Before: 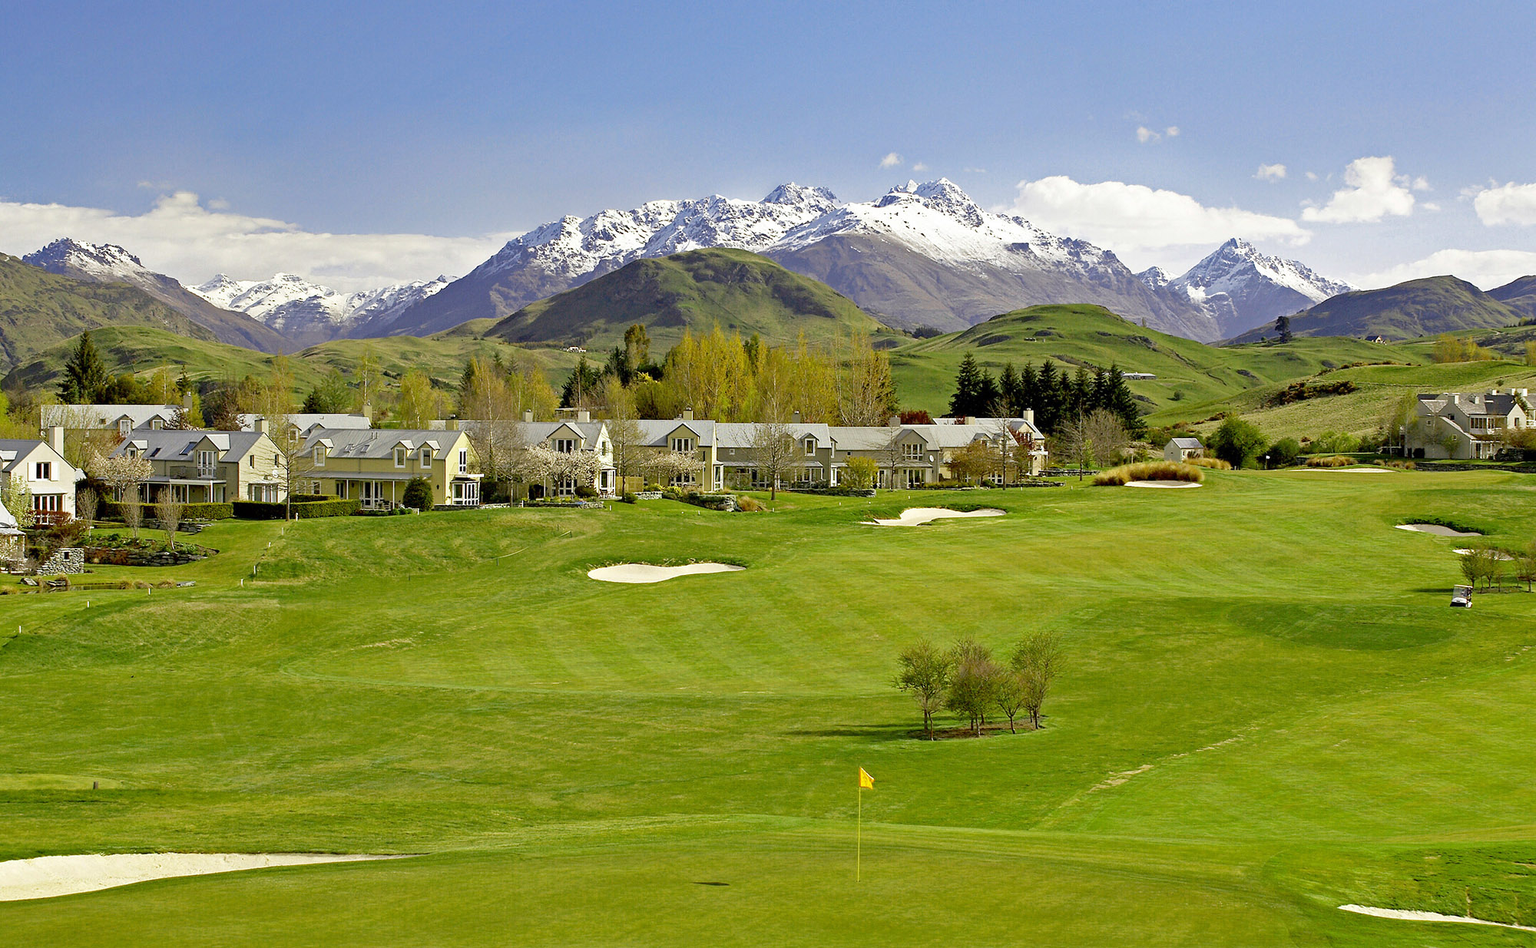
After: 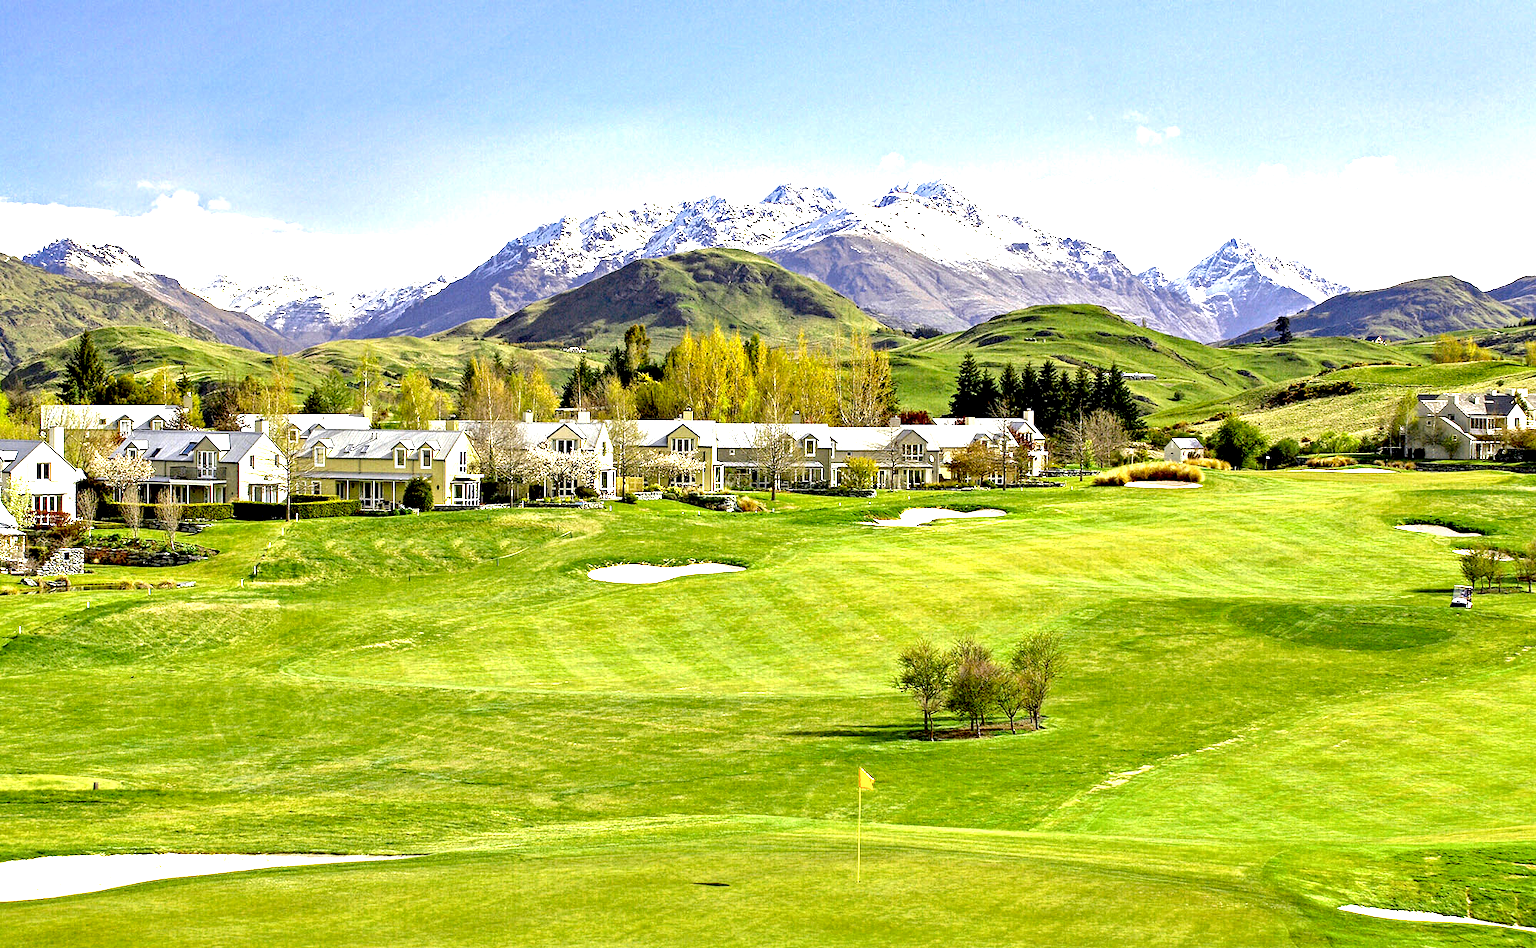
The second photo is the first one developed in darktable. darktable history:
local contrast: on, module defaults
contrast equalizer: y [[0.6 ×6], [0.55 ×6], [0 ×6], [0 ×6], [0 ×6]]
exposure: black level correction 0, exposure 1.095 EV, compensate highlight preservation false
